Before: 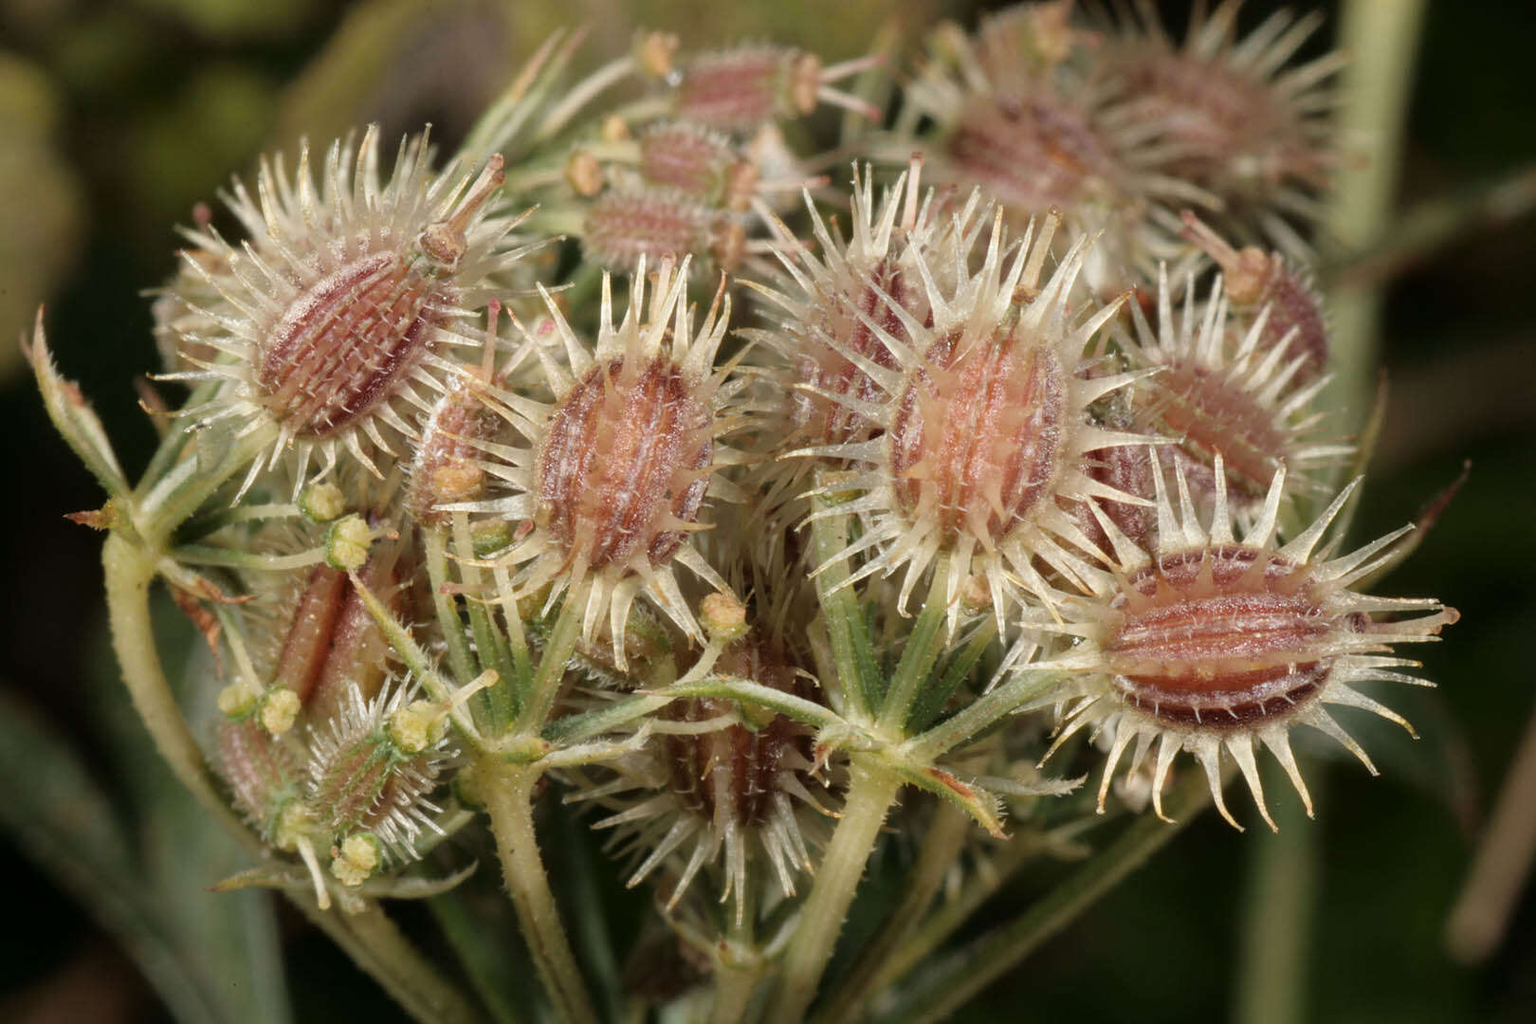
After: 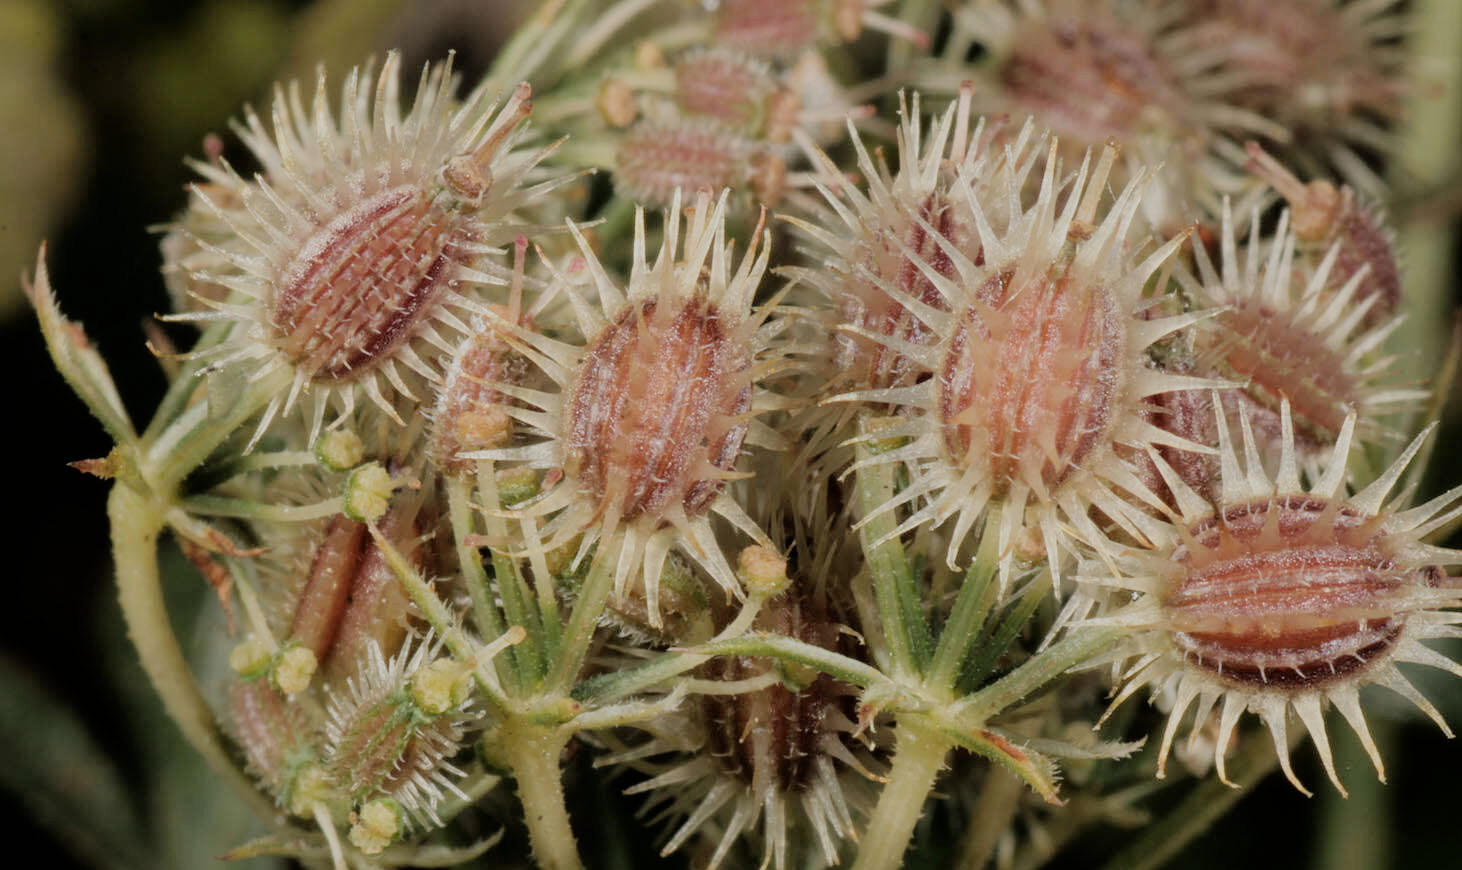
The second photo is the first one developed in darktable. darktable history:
filmic rgb: black relative exposure -7.32 EV, white relative exposure 5.09 EV, hardness 3.2
crop: top 7.49%, right 9.717%, bottom 11.943%
